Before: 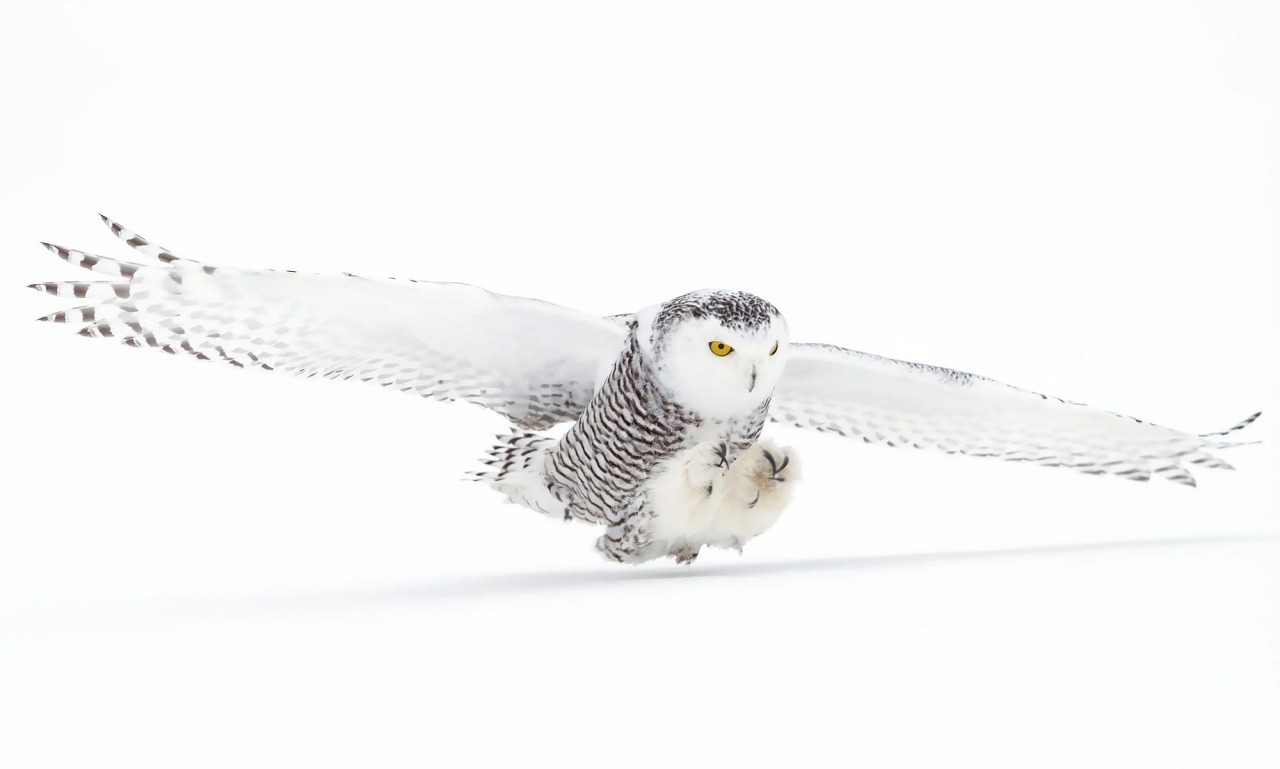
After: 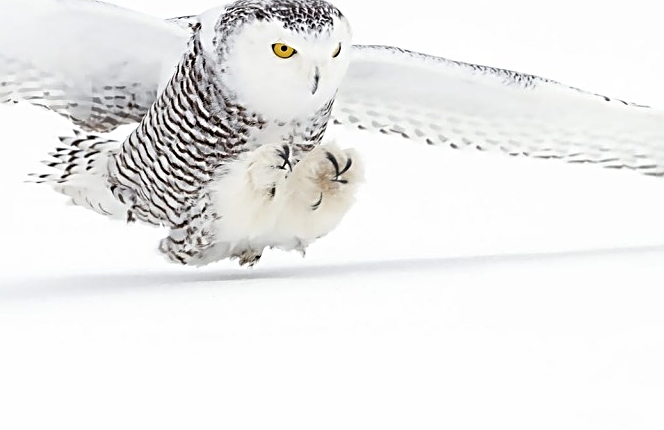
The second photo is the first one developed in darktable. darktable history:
sharpen: radius 3.005, amount 0.756
crop: left 34.205%, top 38.791%, right 13.865%, bottom 5.281%
